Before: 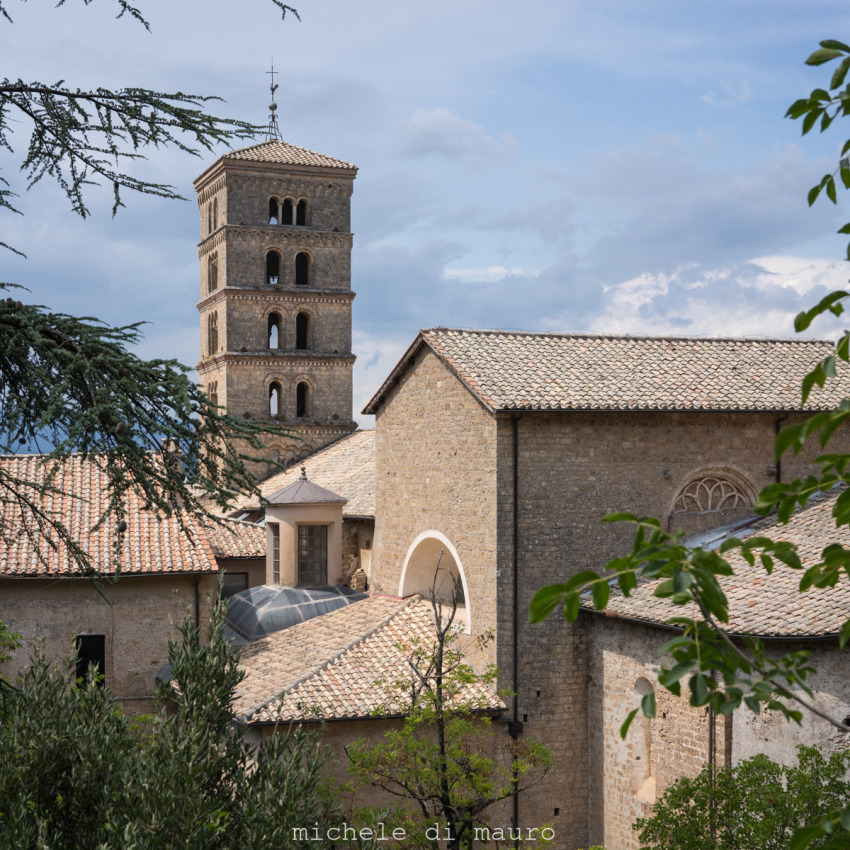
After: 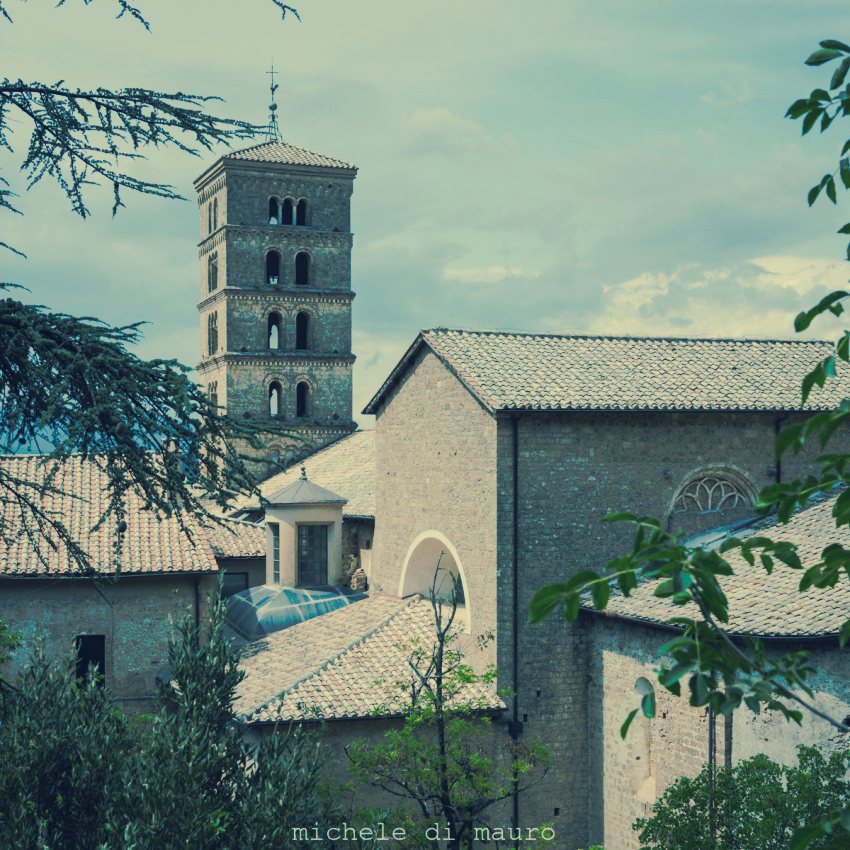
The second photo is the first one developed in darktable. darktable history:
tone curve: curves: ch0 [(0, 0) (0.003, 0.002) (0.011, 0.01) (0.025, 0.022) (0.044, 0.039) (0.069, 0.061) (0.1, 0.088) (0.136, 0.12) (0.177, 0.157) (0.224, 0.199) (0.277, 0.245) (0.335, 0.297) (0.399, 0.353) (0.468, 0.414) (0.543, 0.563) (0.623, 0.64) (0.709, 0.722) (0.801, 0.809) (0.898, 0.902) (1, 1)], preserve colors none
color look up table: target L [90.56, 88.91, 86.66, 78.57, 80.76, 79.38, 74.42, 70.8, 69.19, 59.59, 54.8, 52.16, 44.59, 15.53, 200, 85.33, 83.56, 76.02, 67.38, 61.49, 62.55, 59.82, 50.15, 41.02, 42.34, 17.25, 12.32, 75.58, 69.91, 68.55, 67.92, 61.81, 58.04, 51.35, 54.74, 43.58, 47.26, 39.12, 39.73, 29.3, 27.44, 21.74, 16.71, 13.31, 8.047, 79.45, 73.93, 60.1, 33.51], target a [-9.159, -14.89, -24.57, -60.16, -72.82, -55.94, -64.43, -33.86, -13.37, -43.55, -42.77, -25.2, -30.34, -9.871, 0, 2.043, -8.295, 16.05, 37.8, 35.76, 1.101, 12.18, 73.5, 44.48, -7.95, 2.588, 26.93, 16.51, 13.99, -17.92, 38.92, 57.23, 30.12, 78.65, -8.208, 68.9, -11.78, 65.77, -12.48, 47.61, 47.8, 44.49, 41.62, 22.93, 9.146, -54.74, -11.77, -35.28, -4.775], target b [39.32, 24.22, 52.4, 25.19, 71.53, 17.09, 50.11, 8.619, 38.79, 9.456, 47.33, 14.07, -2.771, -6.724, 0, 21.77, 78.13, 23.95, 12.3, 55.25, 14.81, 54.77, 16.68, 11.79, 36.63, 4.545, -11.74, 10.33, -1.439, -5.302, 0.729, -14.99, -20.37, -14.97, -14.7, -43.93, -38.64, -45.32, -10.35, -24.95, -48.95, -78.82, -68.26, -42.39, -18.95, 8.815, 7.147, -11.04, -35.36], num patches 49
